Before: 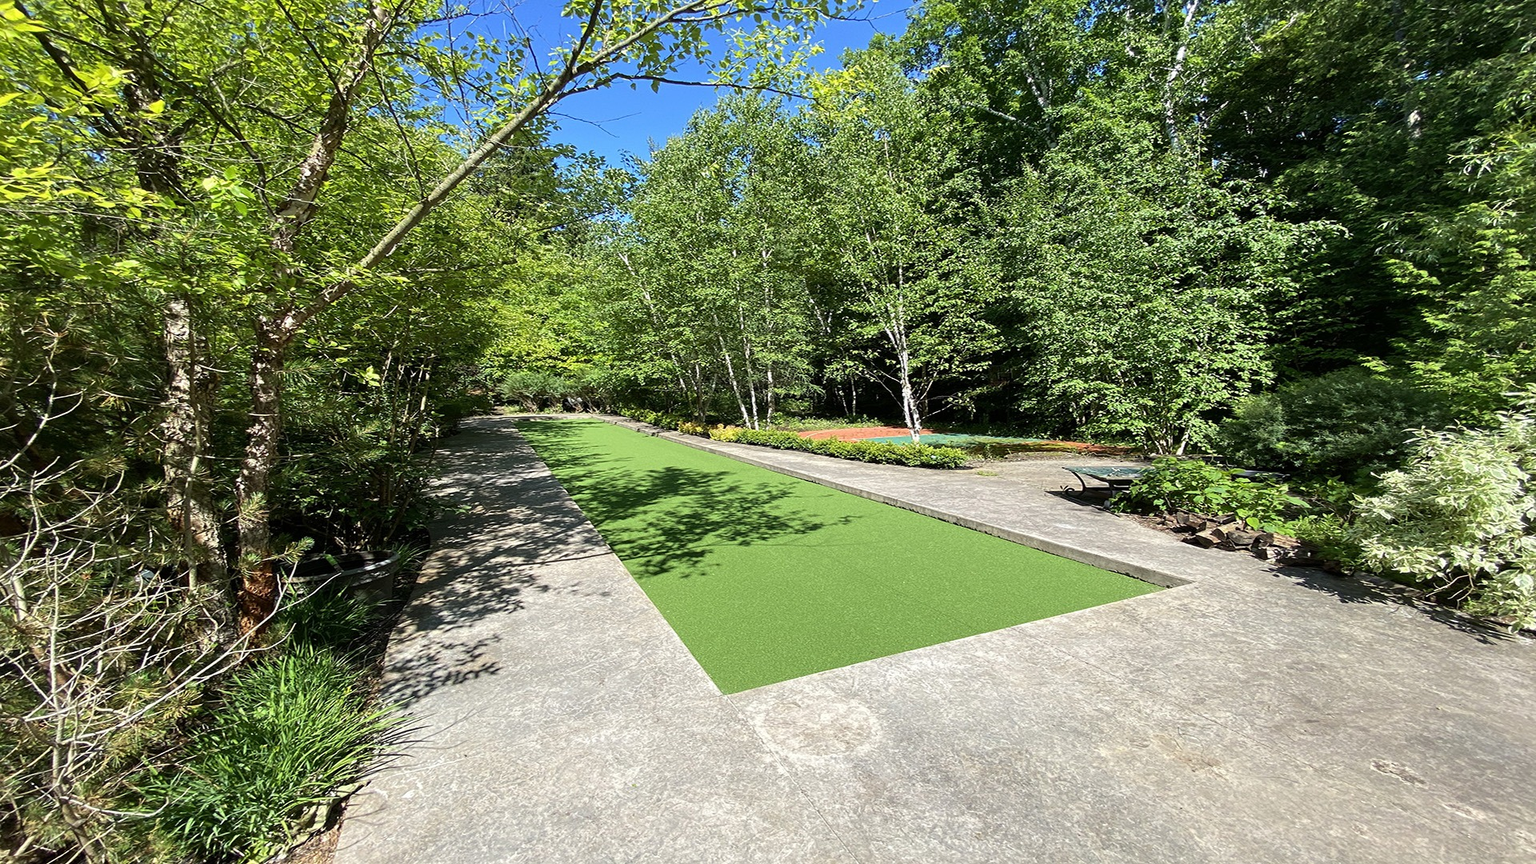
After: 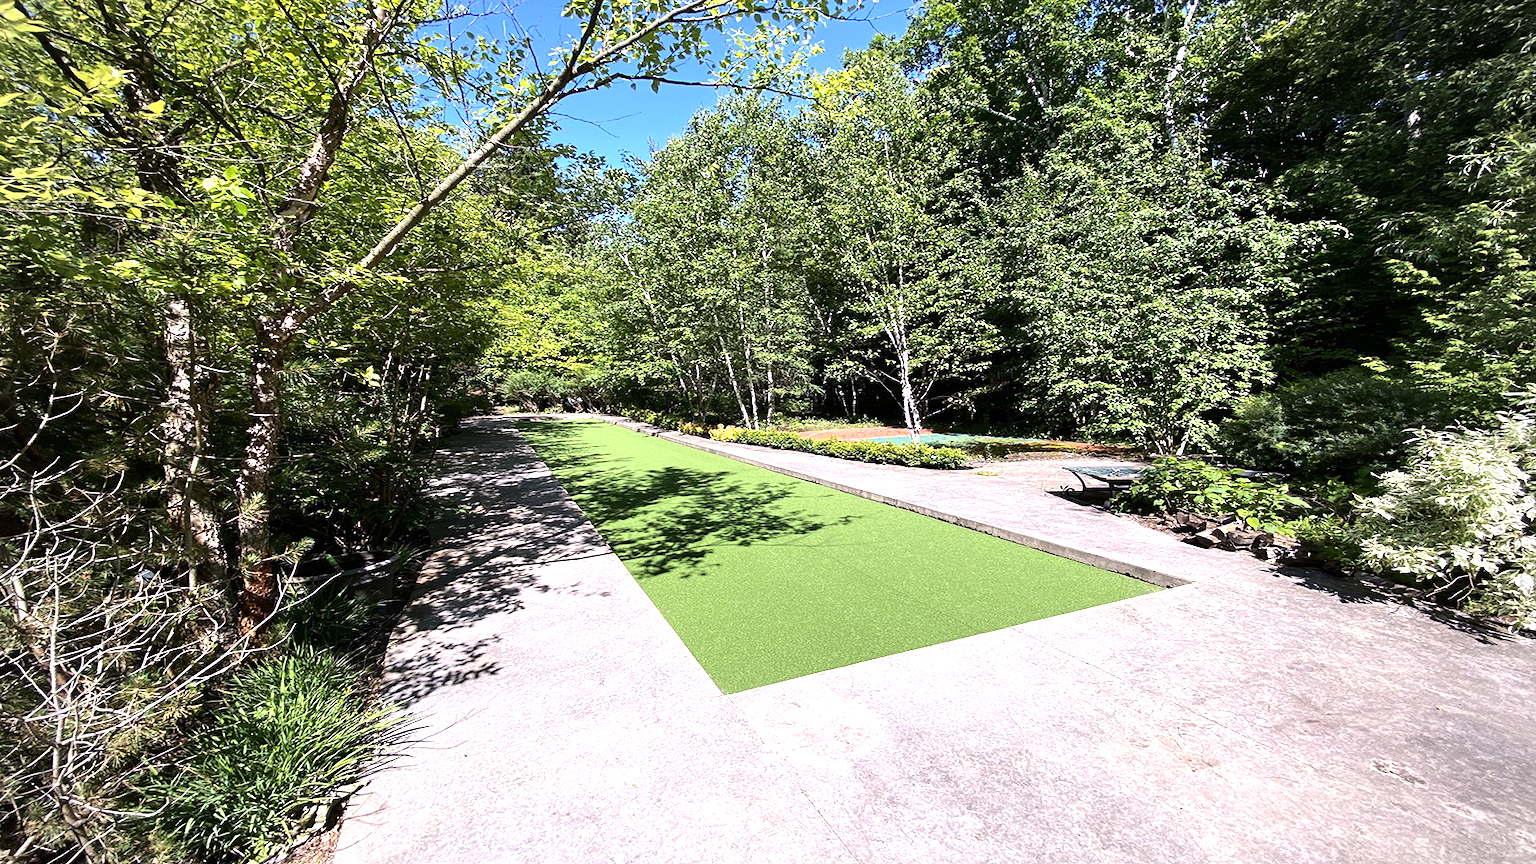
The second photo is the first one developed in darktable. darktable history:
white balance: red 1.066, blue 1.119
vignetting: fall-off radius 60.92%
tone equalizer: -8 EV -0.75 EV, -7 EV -0.7 EV, -6 EV -0.6 EV, -5 EV -0.4 EV, -3 EV 0.4 EV, -2 EV 0.6 EV, -1 EV 0.7 EV, +0 EV 0.75 EV, edges refinement/feathering 500, mask exposure compensation -1.57 EV, preserve details no
